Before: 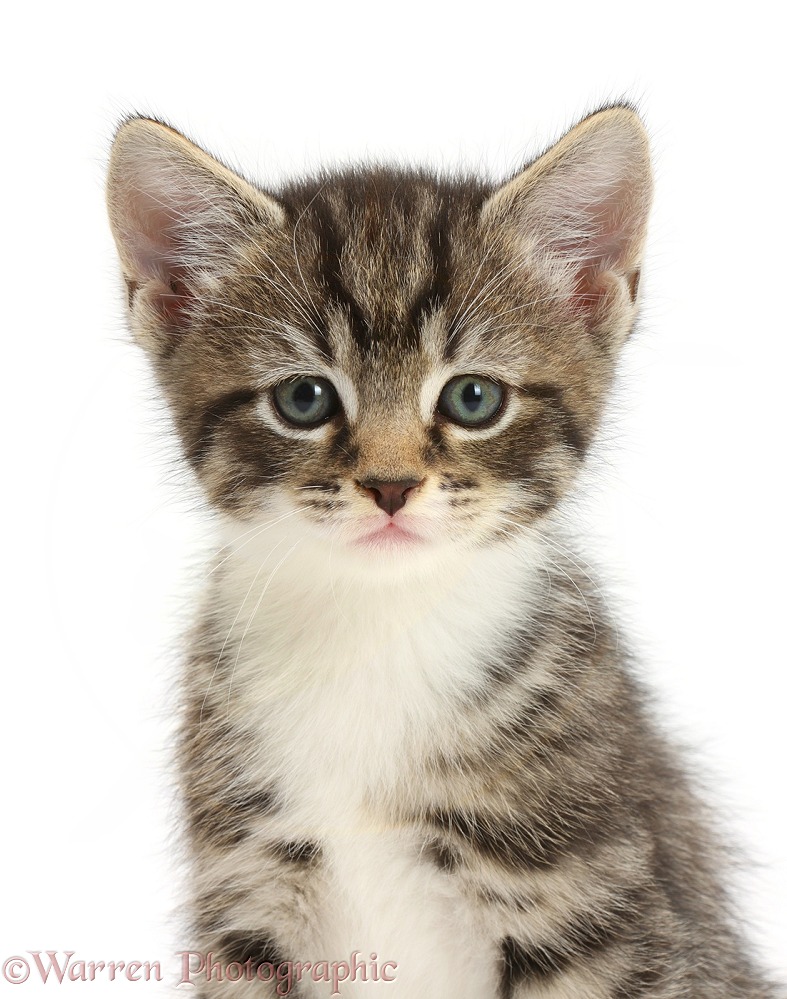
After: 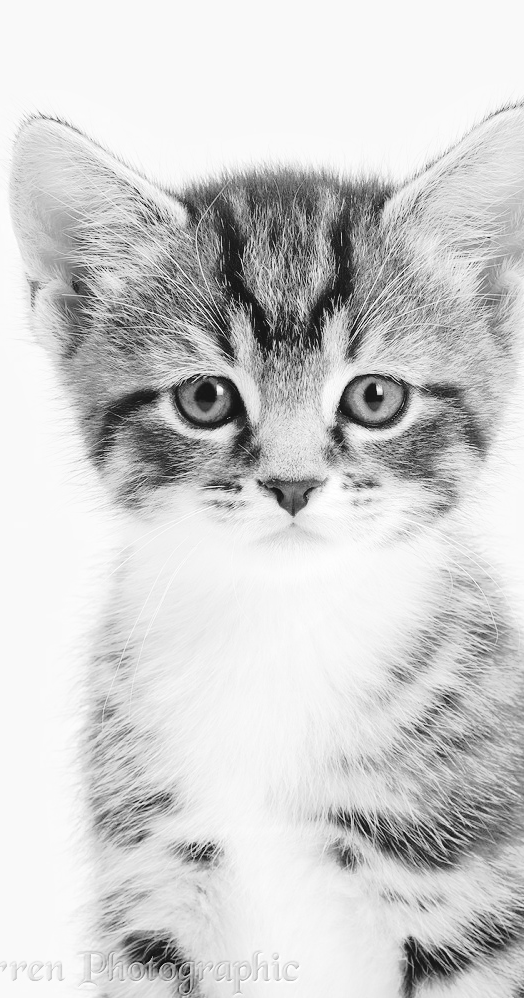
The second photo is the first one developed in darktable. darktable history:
color contrast: green-magenta contrast 0.8, blue-yellow contrast 1.1, unbound 0
exposure: compensate exposure bias true, compensate highlight preservation false
crop and rotate: left 12.673%, right 20.66%
tone curve: curves: ch0 [(0, 0) (0.003, 0.051) (0.011, 0.052) (0.025, 0.055) (0.044, 0.062) (0.069, 0.068) (0.1, 0.077) (0.136, 0.098) (0.177, 0.145) (0.224, 0.223) (0.277, 0.314) (0.335, 0.43) (0.399, 0.518) (0.468, 0.591) (0.543, 0.656) (0.623, 0.726) (0.709, 0.809) (0.801, 0.857) (0.898, 0.918) (1, 1)], preserve colors none
contrast brightness saturation: contrast 0.2, brightness 0.2, saturation 0.8
color zones: curves: ch0 [(0.224, 0.526) (0.75, 0.5)]; ch1 [(0.055, 0.526) (0.224, 0.761) (0.377, 0.526) (0.75, 0.5)]
monochrome: a 32, b 64, size 2.3
